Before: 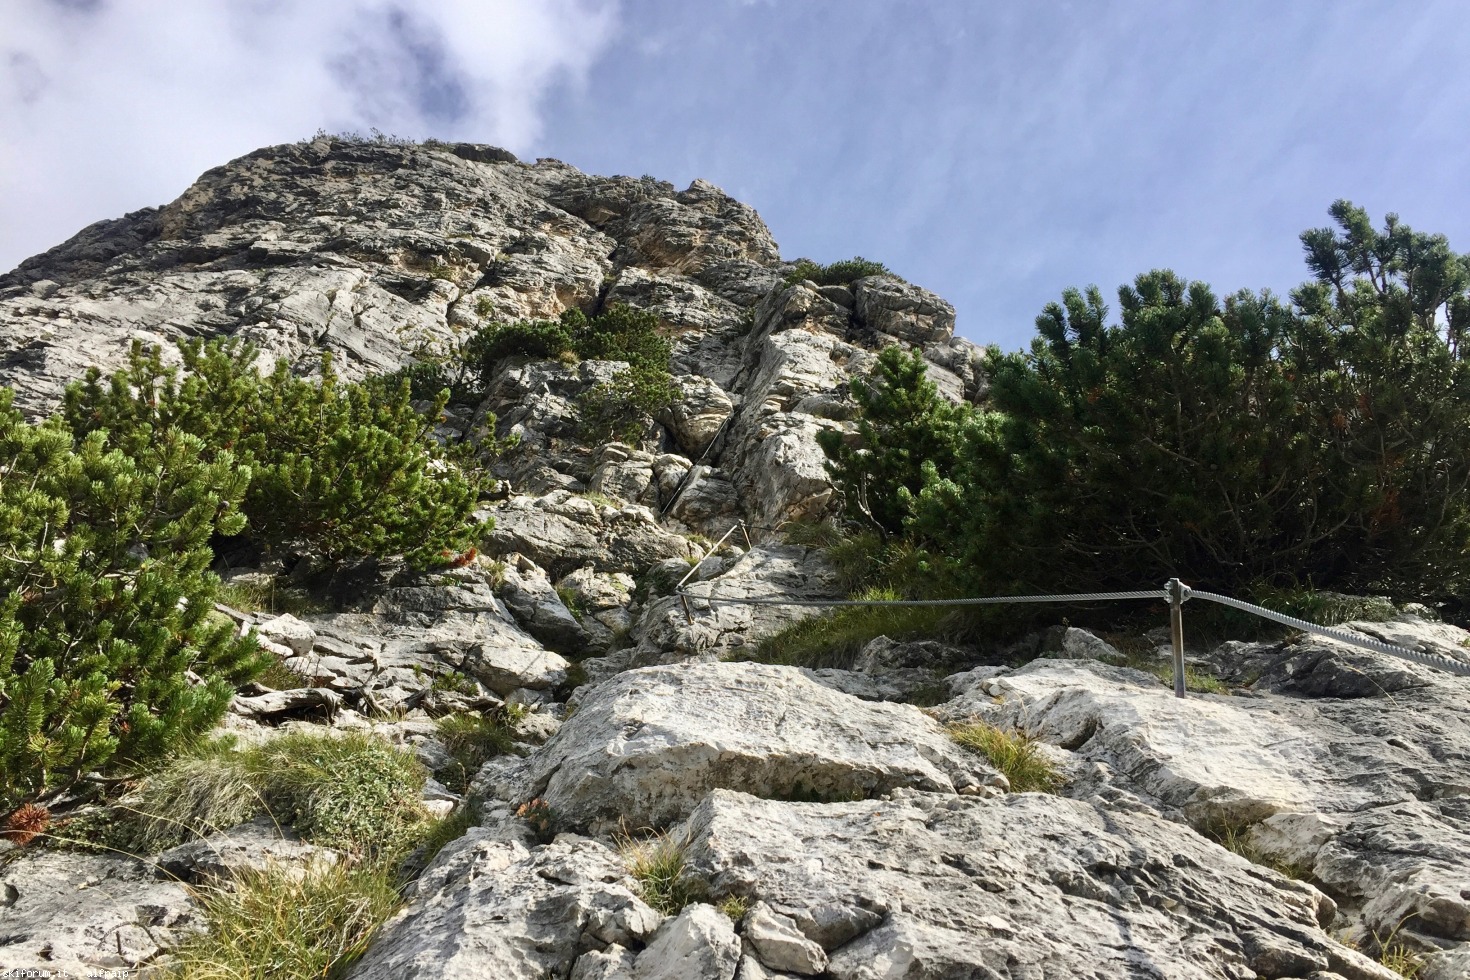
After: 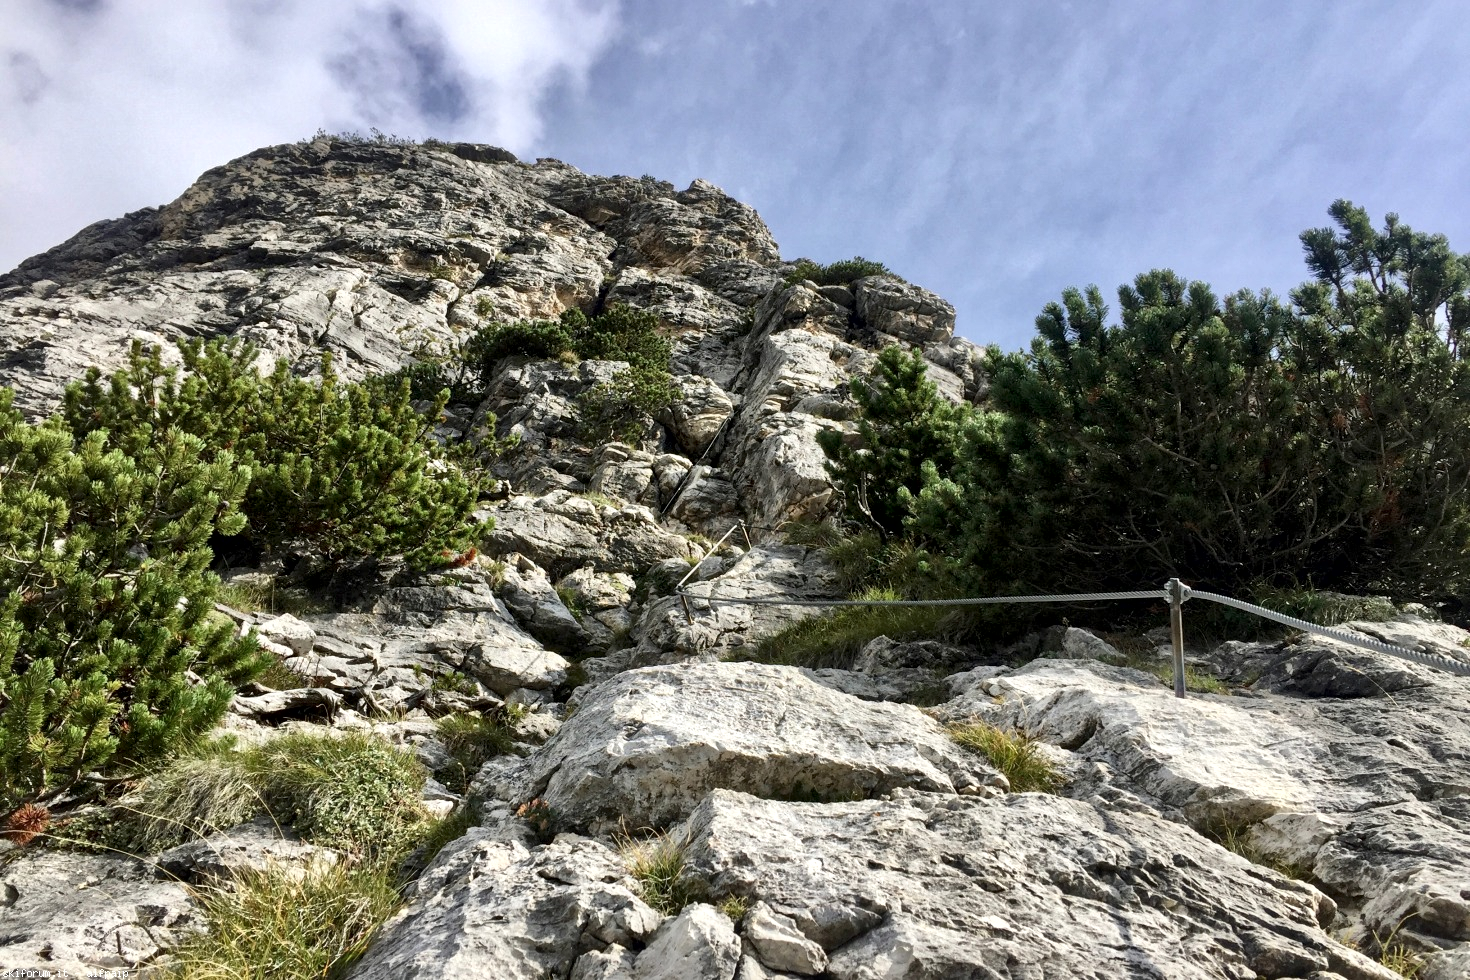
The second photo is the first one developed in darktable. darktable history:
local contrast: mode bilateral grid, contrast 19, coarseness 49, detail 173%, midtone range 0.2
